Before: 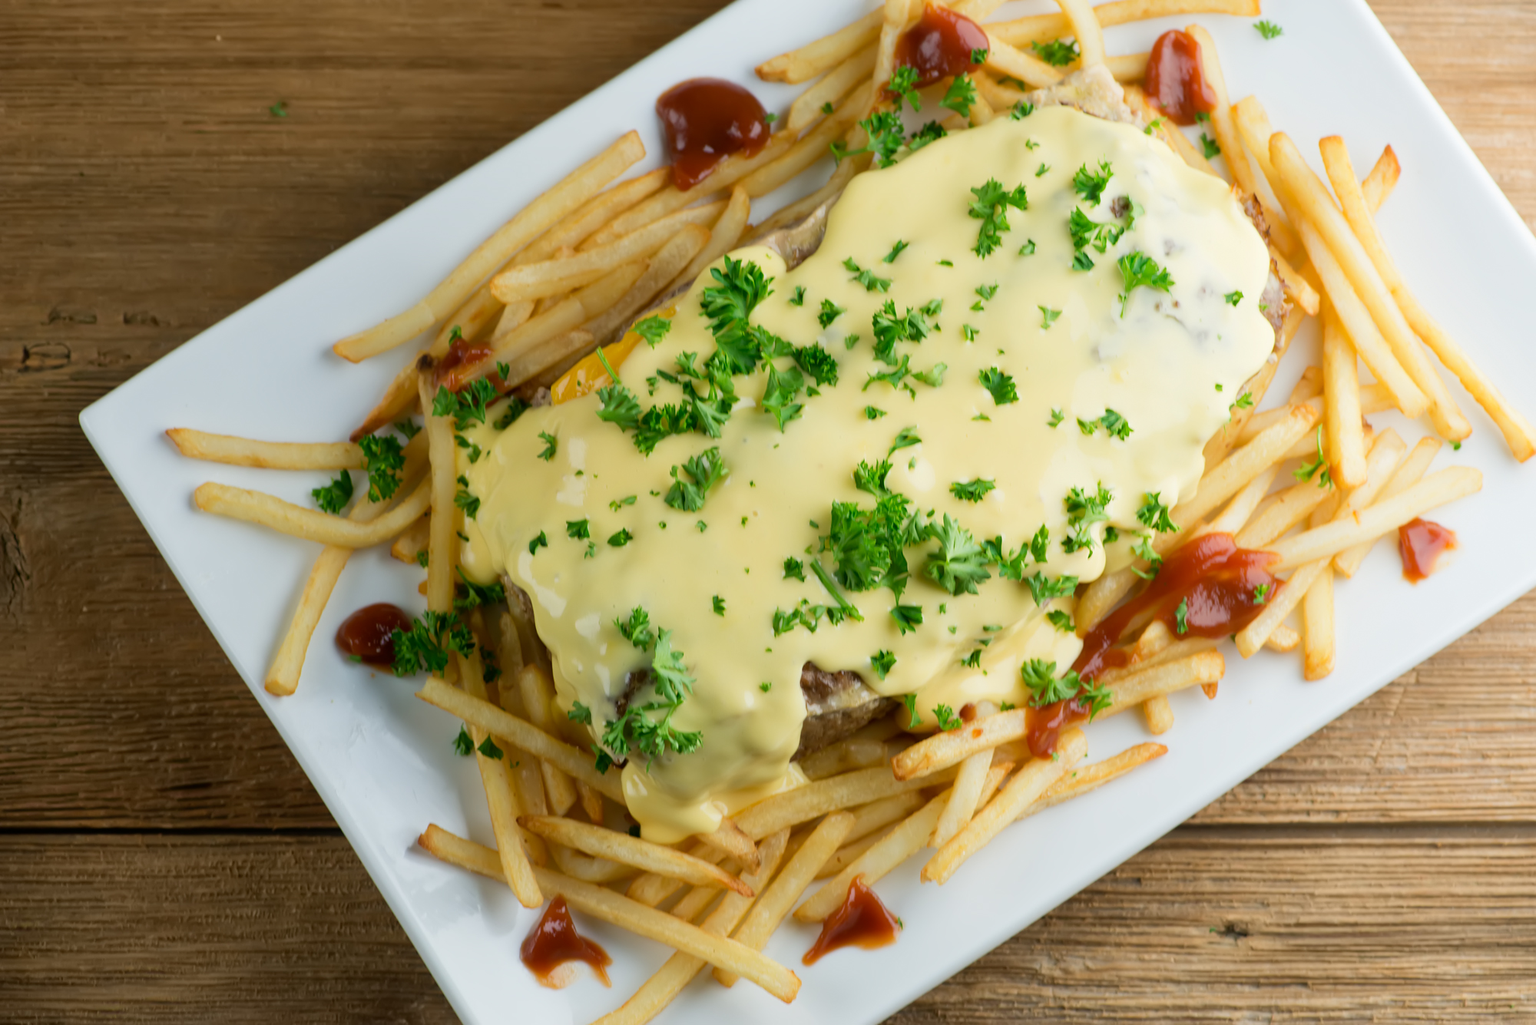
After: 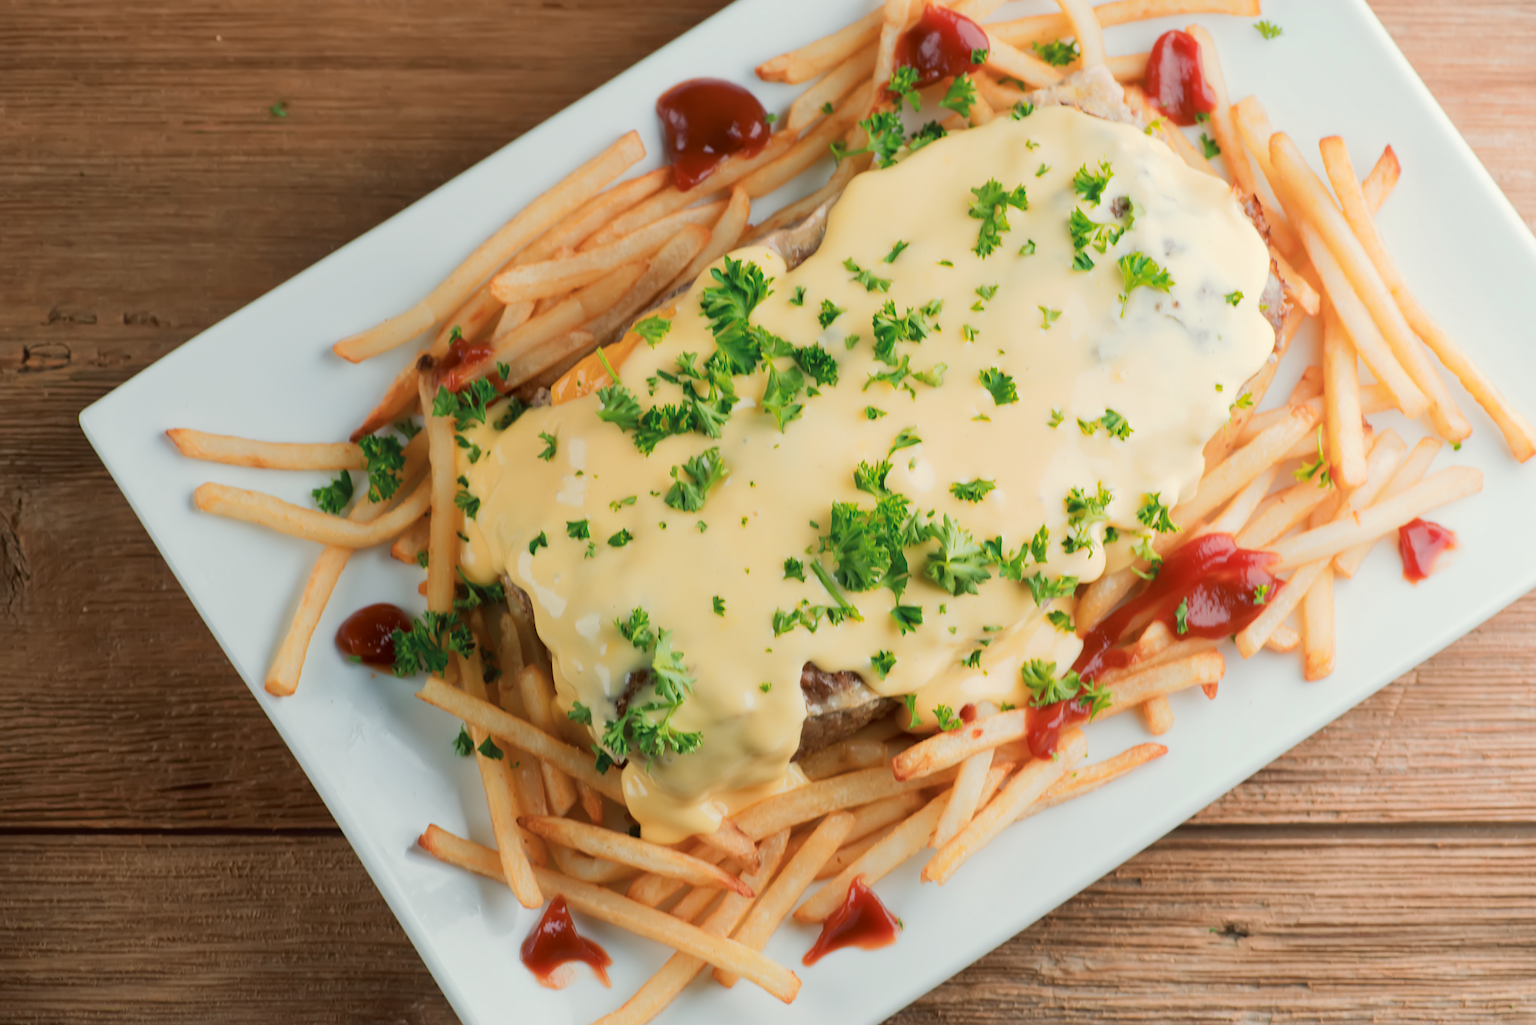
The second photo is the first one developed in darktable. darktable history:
tone curve: curves: ch0 [(0, 0) (0.003, 0.018) (0.011, 0.024) (0.025, 0.038) (0.044, 0.067) (0.069, 0.098) (0.1, 0.13) (0.136, 0.165) (0.177, 0.205) (0.224, 0.249) (0.277, 0.304) (0.335, 0.365) (0.399, 0.432) (0.468, 0.505) (0.543, 0.579) (0.623, 0.652) (0.709, 0.725) (0.801, 0.802) (0.898, 0.876) (1, 1)], preserve colors none
color look up table: target L [95.42, 94.33, 95.12, 93.04, 95.06, 89.4, 82.94, 82.67, 80.13, 78.52, 76.42, 72.45, 59.65, 51, 48.51, 39.76, 4.657, 200.67, 84.45, 74.03, 70.35, 58.32, 62.35, 55.03, 47.78, 47.37, 40.05, 31.76, 28.53, 61.83, 67.72, 65.96, 44.95, 42.36, 41.05, 37.34, 31.5, 32.14, 26.93, 17.2, 17.97, 93.83, 82.37, 79.02, 63.1, 55.95, 53.3, 35.26, 28.67], target a [-4.969, -24.78, -9.301, -2.035, -12.57, -67.03, -77.43, 5.898, -58.52, -26.72, -36.95, -21.2, -25.26, -45.61, -10.58, -33.05, -0.652, 0, 22.05, 37.88, 6.583, 67.27, 43.3, 75.7, 77.74, 31.86, 65.97, 16.55, 51.98, 61.65, 42.2, 22.65, 62.73, 71.12, 68.63, 44.45, 57.65, 19.73, 30.27, 45.09, 24.71, -5.502, -43.88, -27.46, -2.035, -6.14, -28.28, -7.861, -5.925], target b [77.83, 19.35, 99.48, 98.02, 99.25, 76.64, 83.82, 75.85, 13.09, 0.975, 78.51, 63.91, 20.89, 45.72, 39.91, 9.265, 5.468, -0.001, 27.45, 55.6, 10.57, 14.41, 27.01, 41.84, 31.66, 48.4, 56.53, 23.67, 32.68, -18.56, -1.034, -20.94, -31.24, -19.95, 11.19, 2.666, -18.45, -56.48, -35.74, -55.28, -18.38, -3.628, -16.47, -28.35, -16.32, -41.02, -18.78, -2.573, -29.07], num patches 49
